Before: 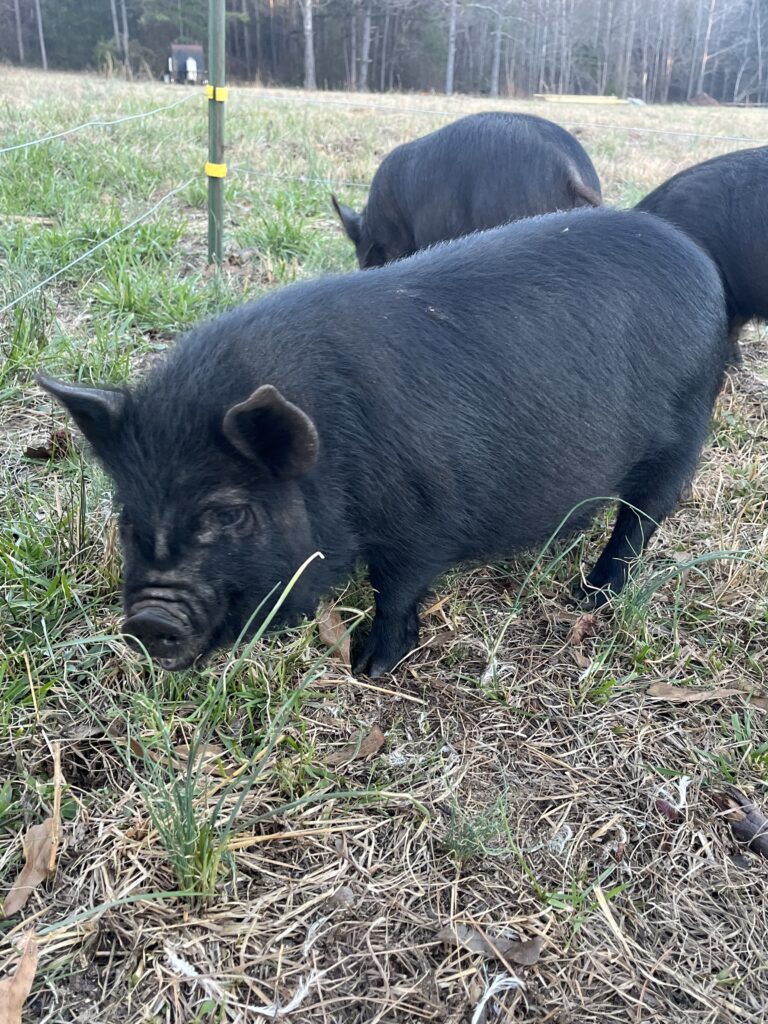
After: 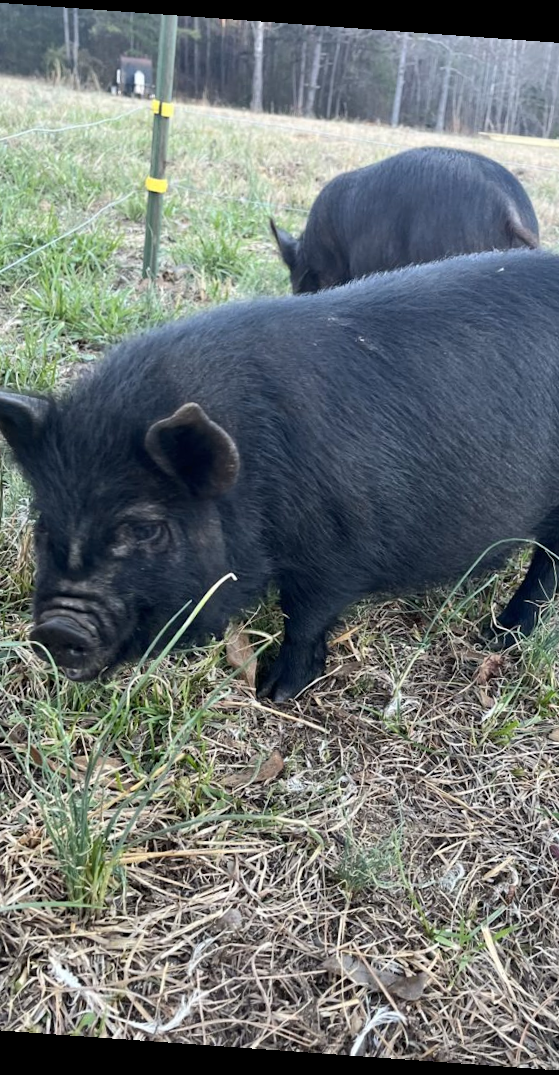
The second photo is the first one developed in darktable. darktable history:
contrast brightness saturation: contrast 0.14
shadows and highlights: shadows 25, highlights -25
crop and rotate: left 14.385%, right 18.948%
rotate and perspective: rotation 4.1°, automatic cropping off
